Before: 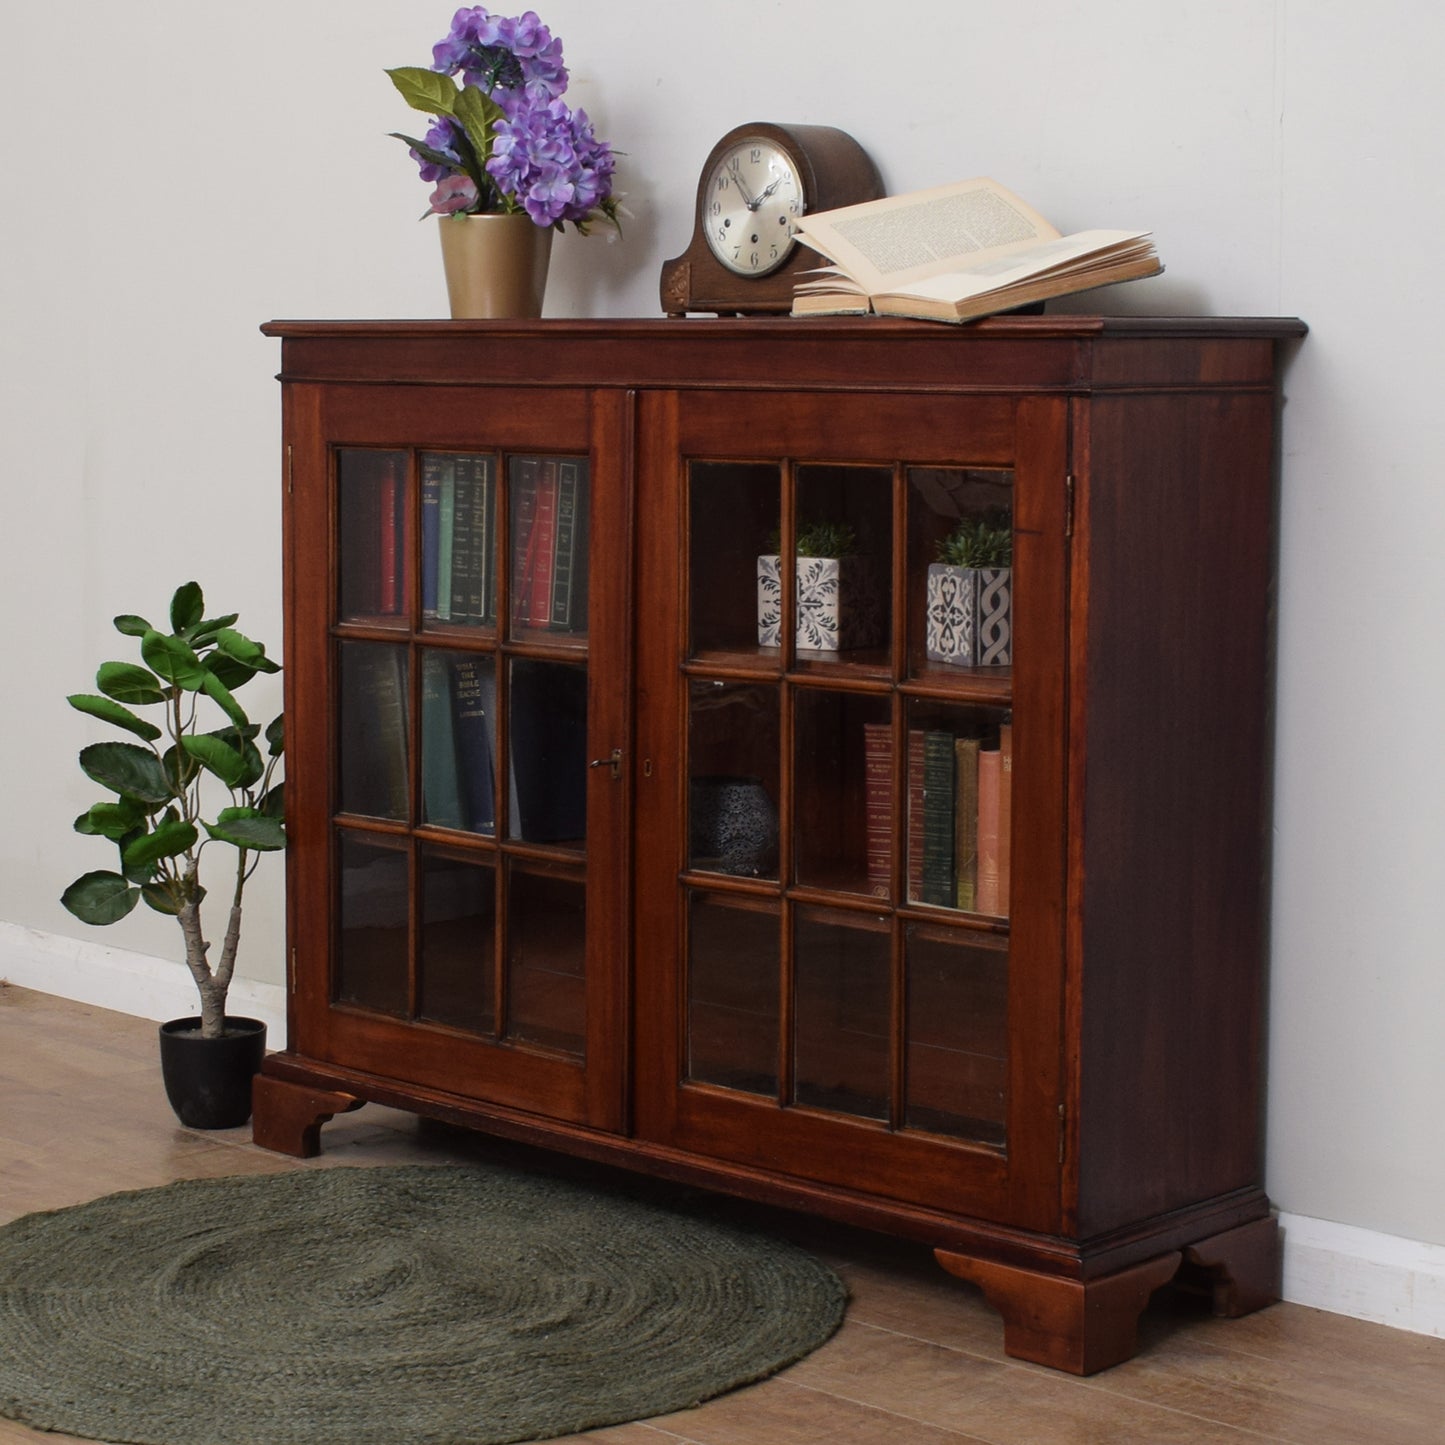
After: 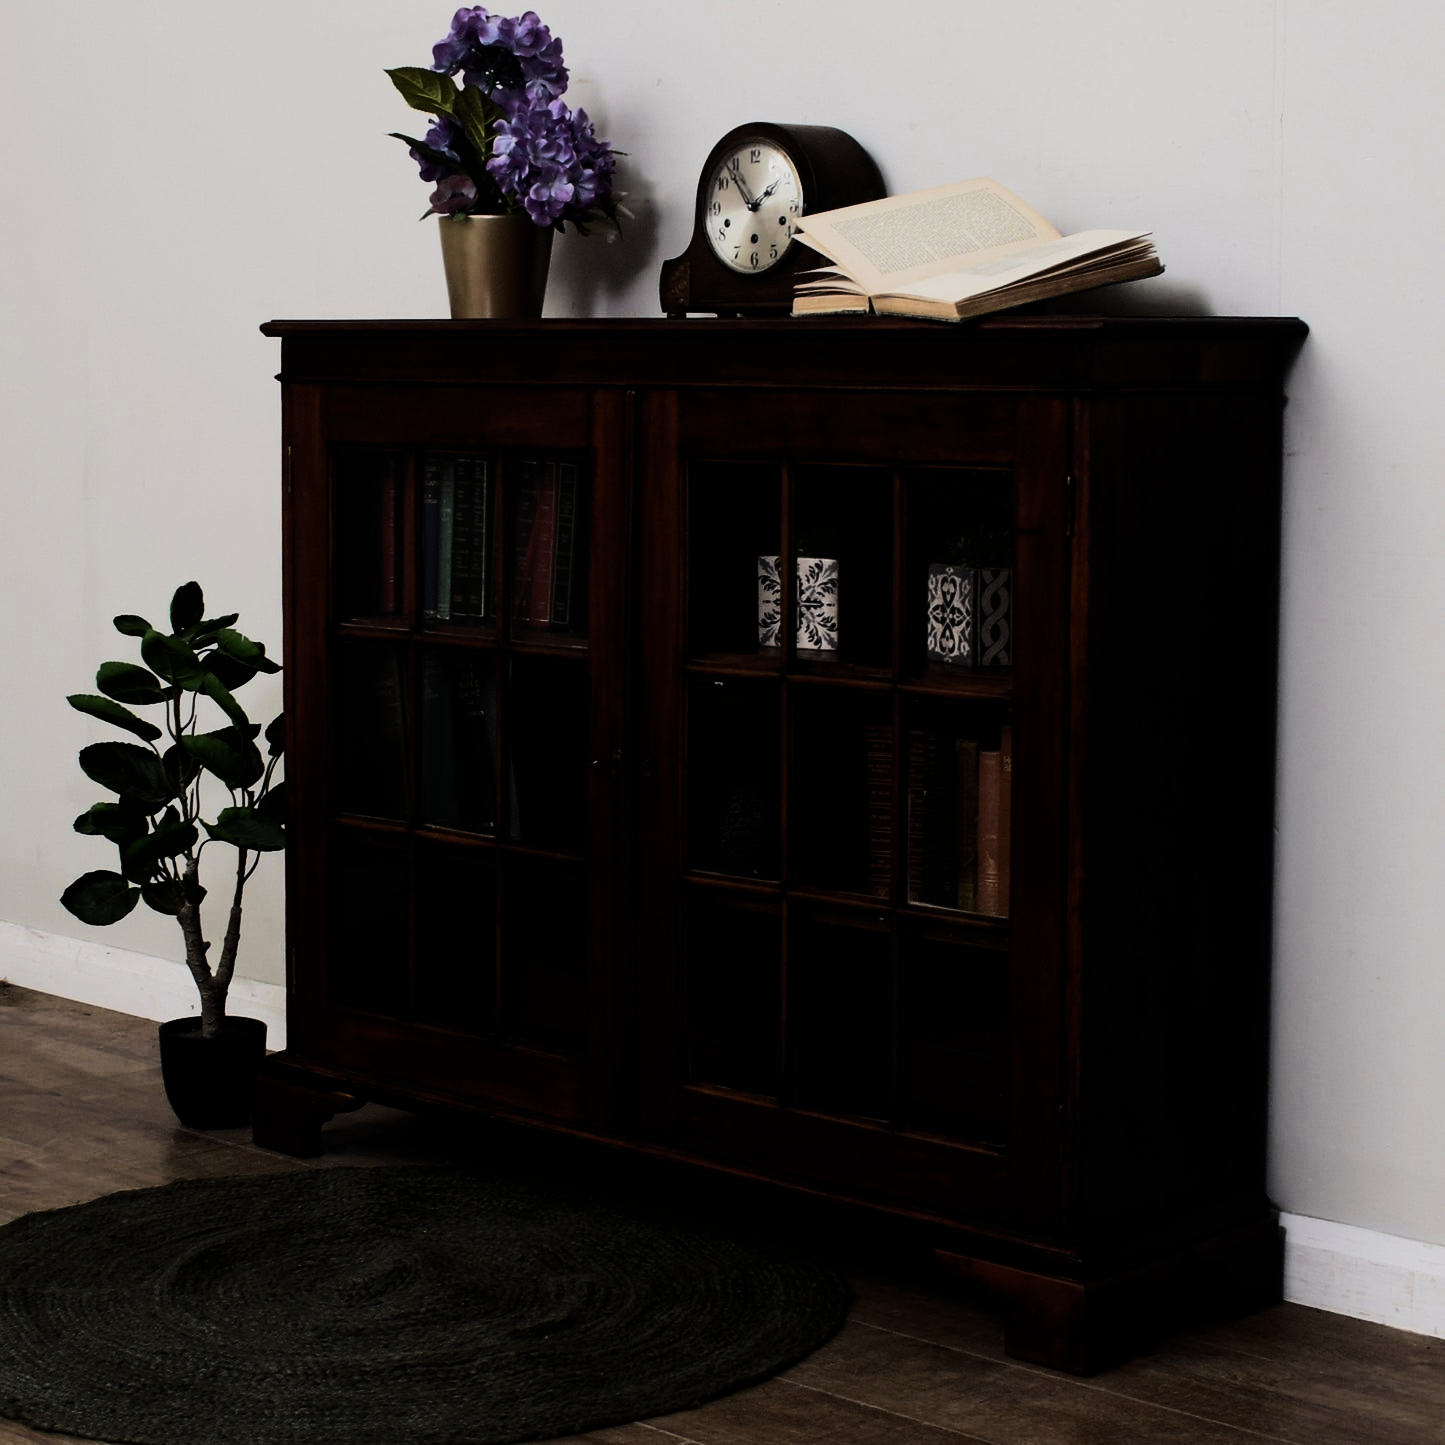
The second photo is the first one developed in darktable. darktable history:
color balance rgb: perceptual saturation grading › global saturation 9.874%, perceptual brilliance grading › highlights 1.539%, perceptual brilliance grading › mid-tones -49.356%, perceptual brilliance grading › shadows -50.093%, global vibrance 26.644%, contrast 6.43%
filmic rgb: black relative exposure -7.49 EV, white relative exposure 4.99 EV, threshold 5.98 EV, hardness 3.31, contrast 1.299, enable highlight reconstruction true
